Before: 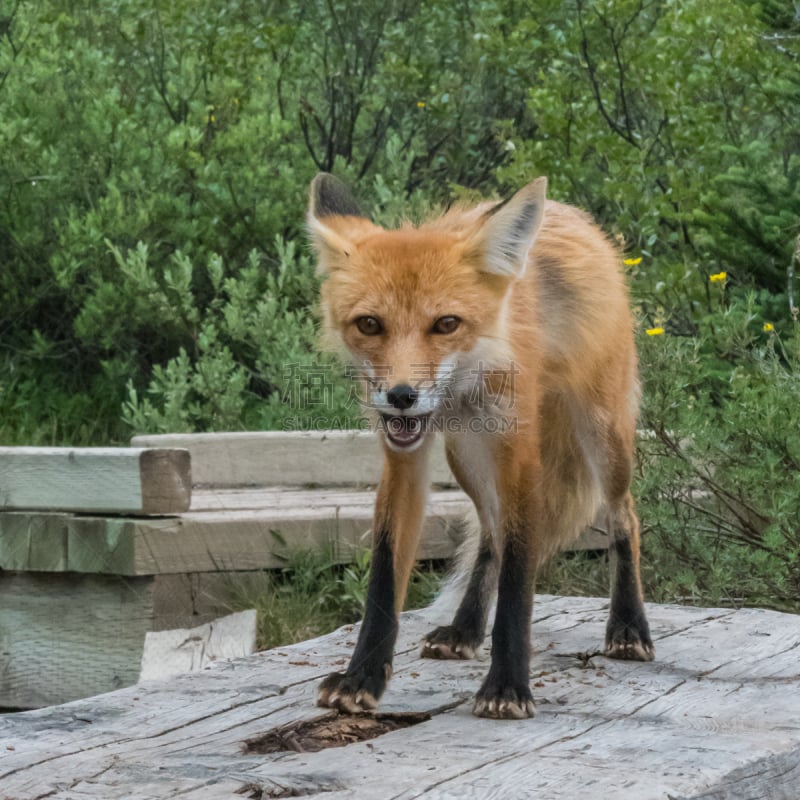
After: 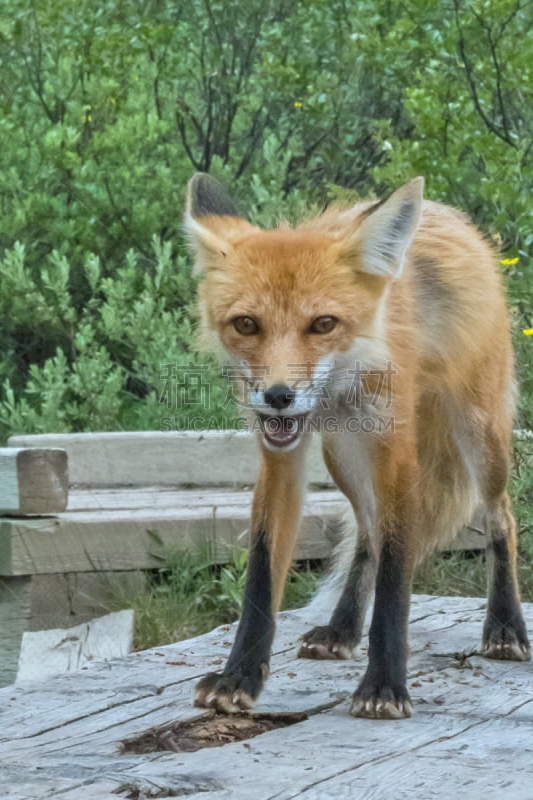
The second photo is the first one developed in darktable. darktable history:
crop: left 15.419%, right 17.914%
white balance: red 0.925, blue 1.046
tone equalizer: -8 EV 1 EV, -7 EV 1 EV, -6 EV 1 EV, -5 EV 1 EV, -4 EV 1 EV, -3 EV 0.75 EV, -2 EV 0.5 EV, -1 EV 0.25 EV
